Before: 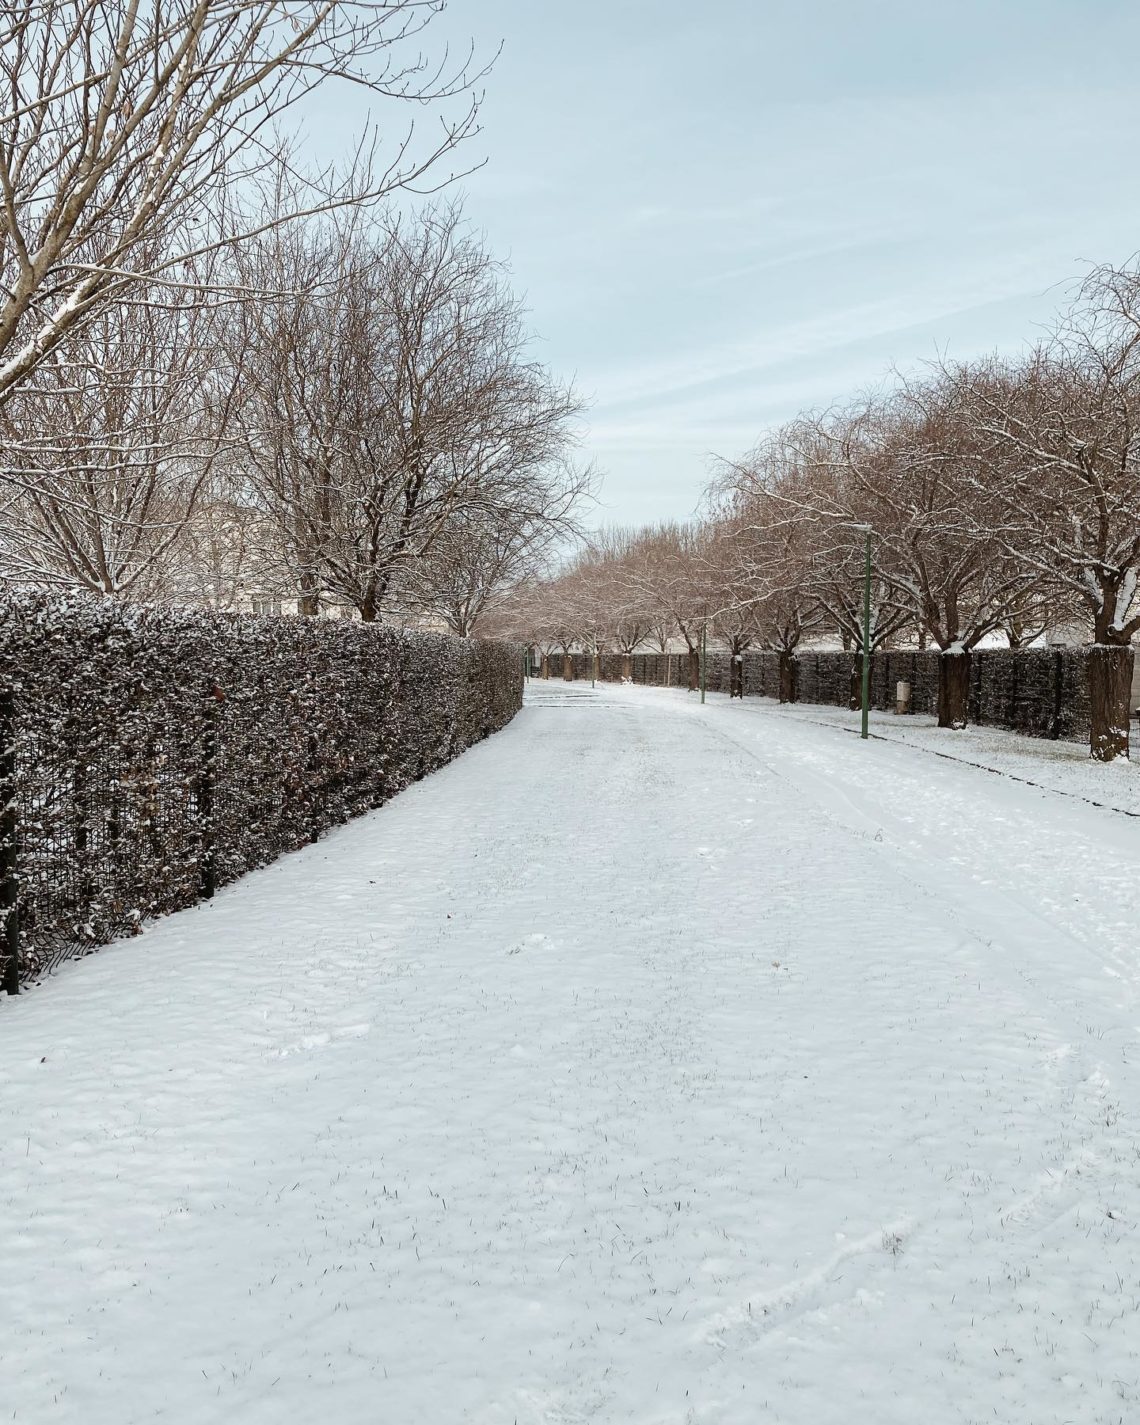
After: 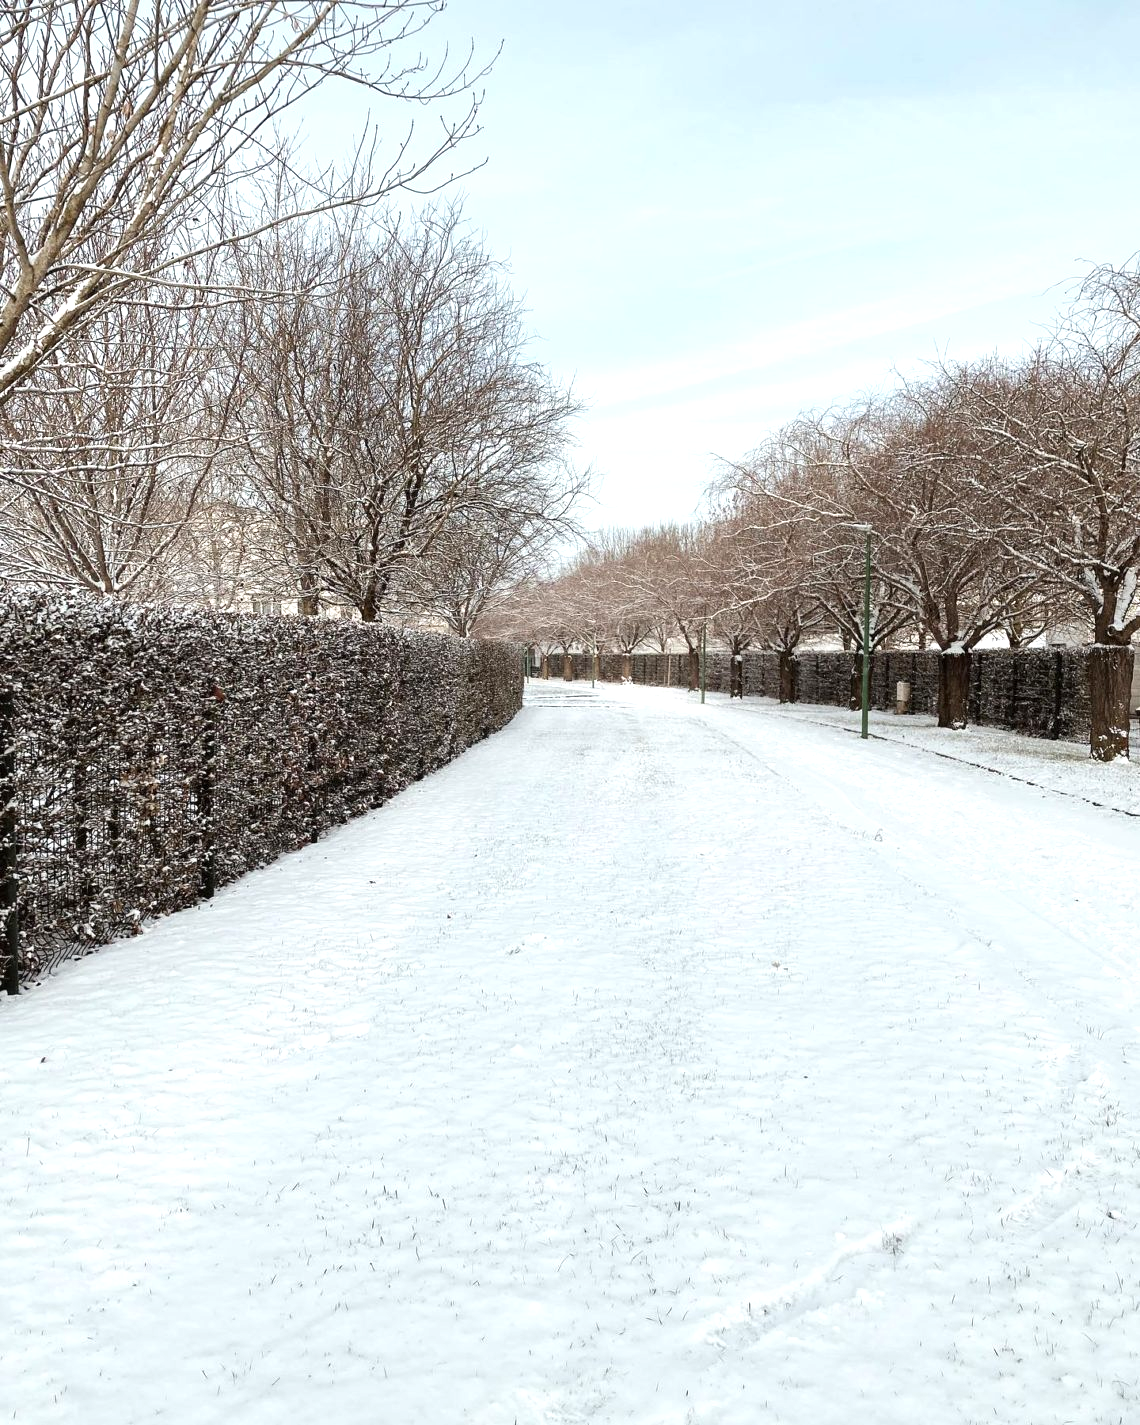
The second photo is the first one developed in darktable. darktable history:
exposure: black level correction 0, exposure 0.5 EV, compensate exposure bias true, compensate highlight preservation false
local contrast: mode bilateral grid, contrast 20, coarseness 50, detail 120%, midtone range 0.2
